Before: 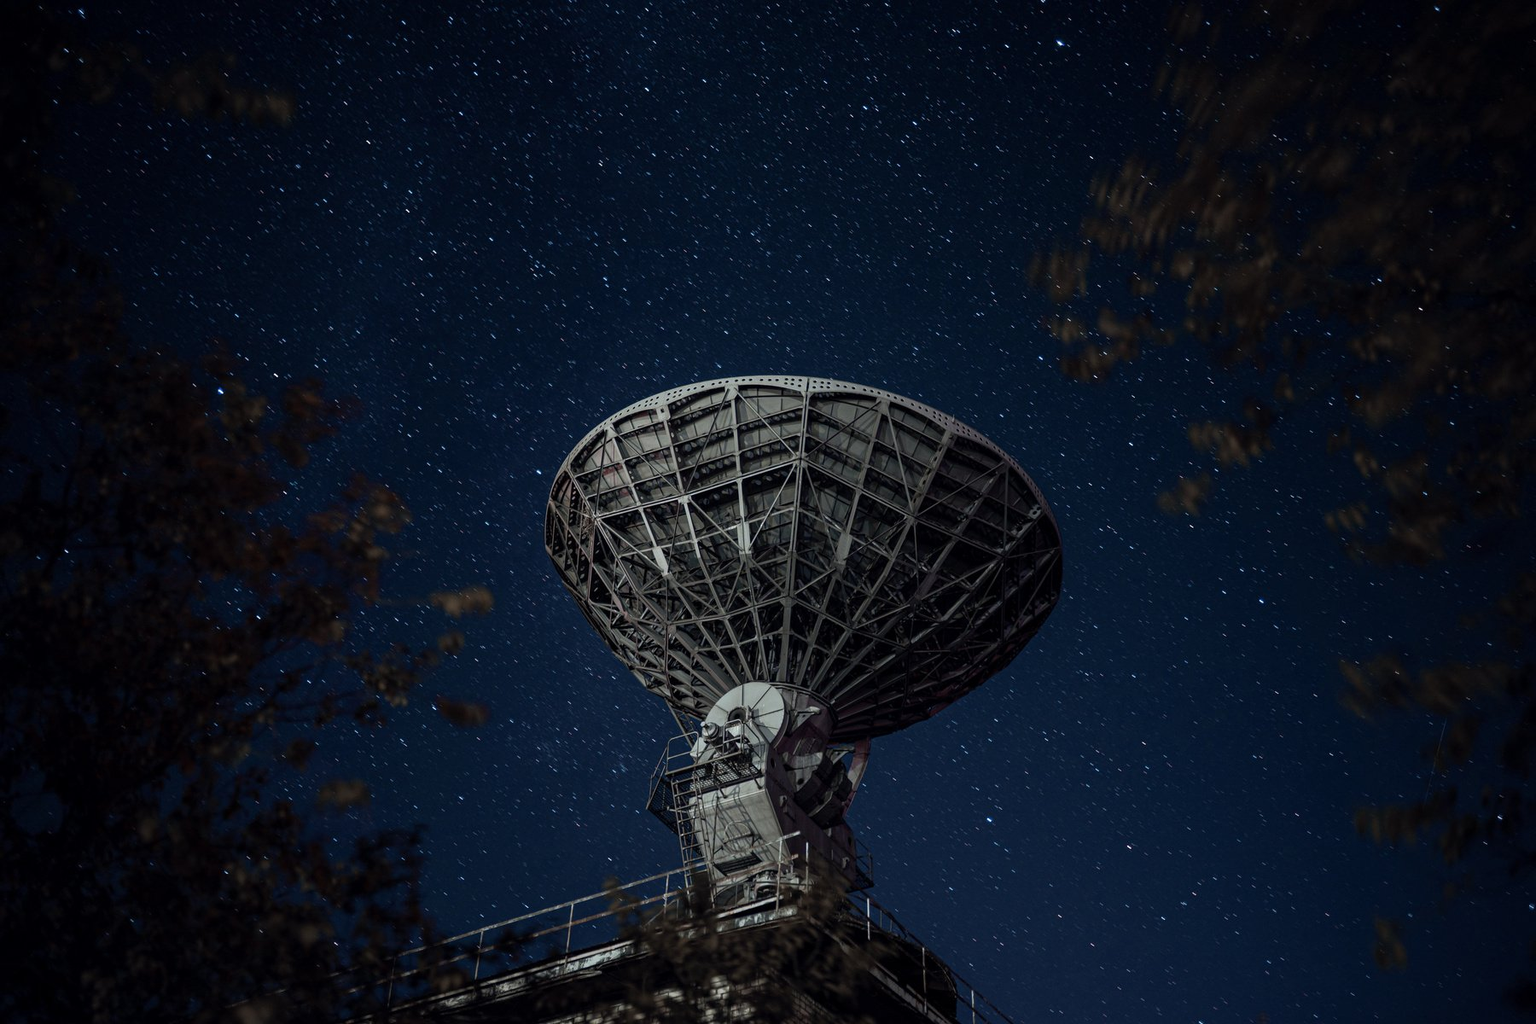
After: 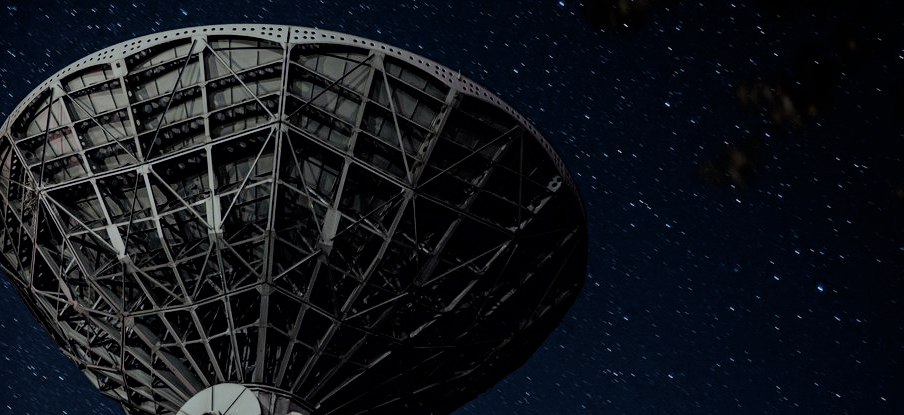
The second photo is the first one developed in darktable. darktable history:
crop: left 36.607%, top 34.735%, right 13.146%, bottom 30.611%
filmic rgb: black relative exposure -6.15 EV, white relative exposure 6.96 EV, hardness 2.23, color science v6 (2022)
